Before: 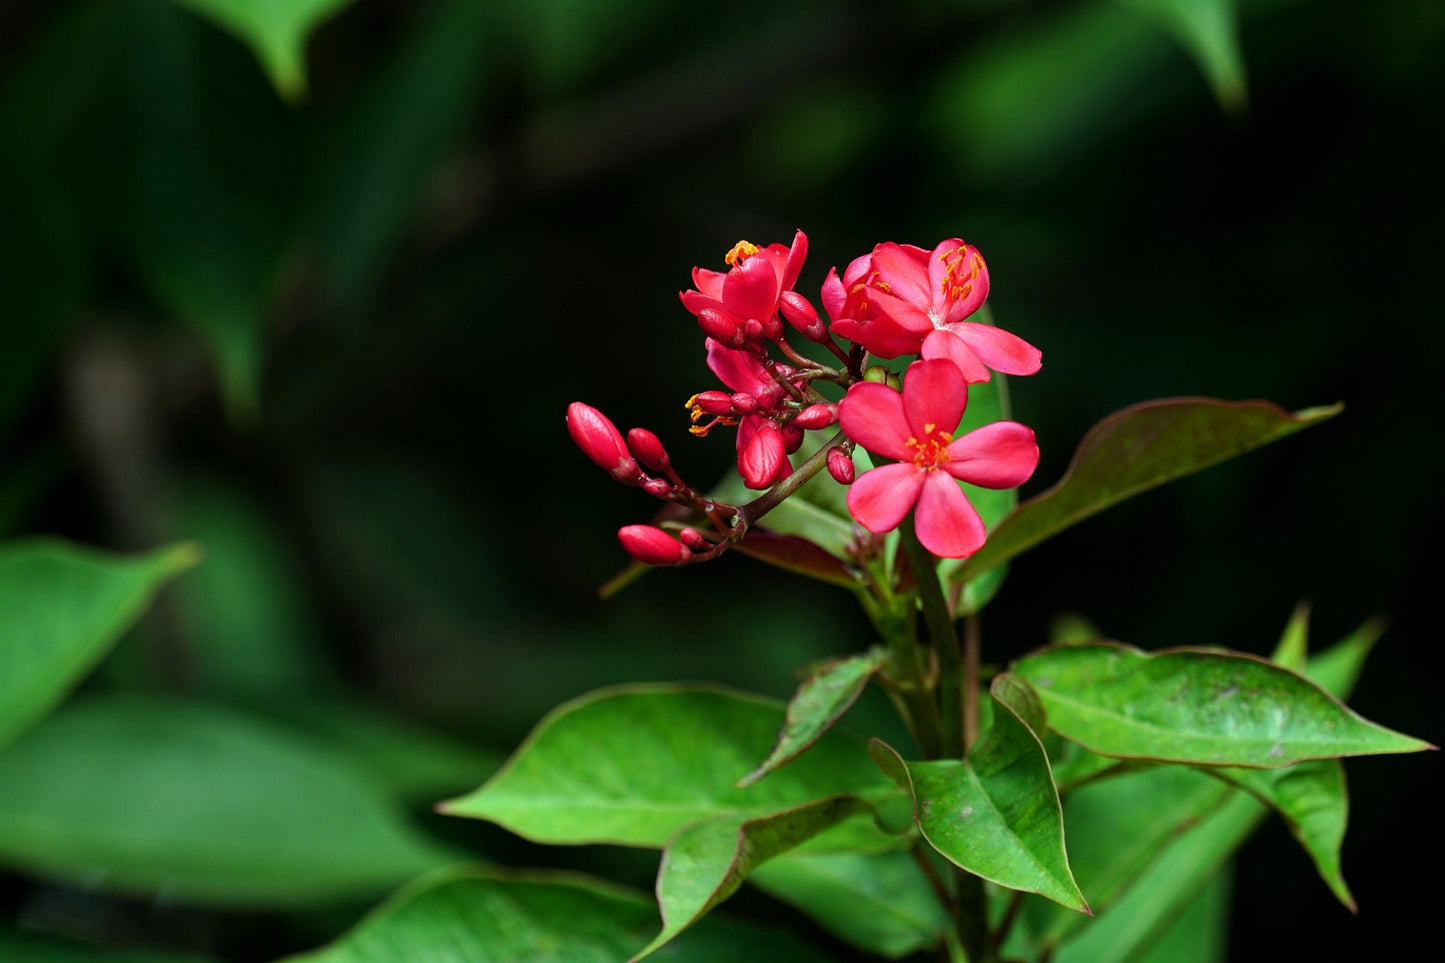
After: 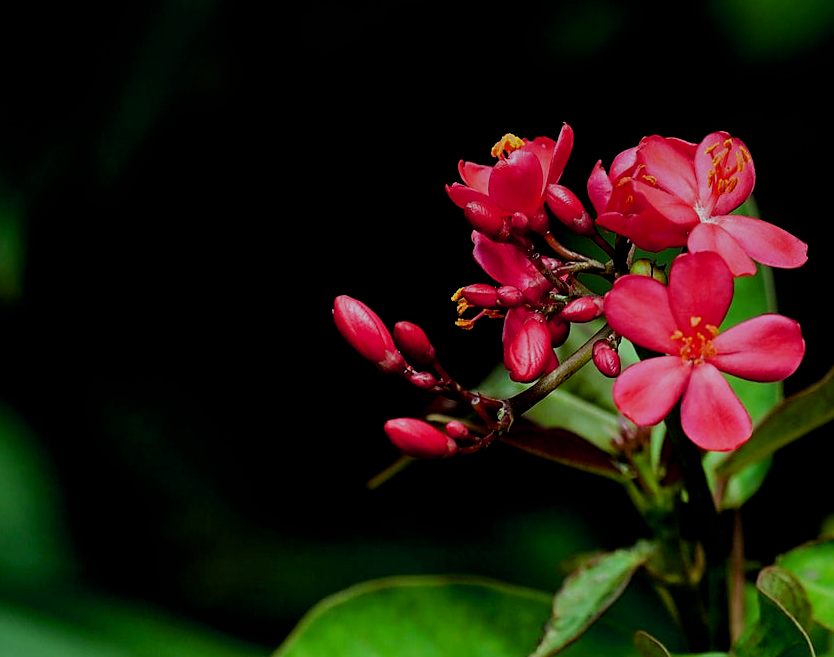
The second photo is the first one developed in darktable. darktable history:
crop: left 16.202%, top 11.208%, right 26.045%, bottom 20.557%
exposure: black level correction 0.011, compensate highlight preservation false
filmic rgb: black relative exposure -7.65 EV, white relative exposure 4.56 EV, hardness 3.61
sharpen: radius 1.864, amount 0.398, threshold 1.271
graduated density: on, module defaults
